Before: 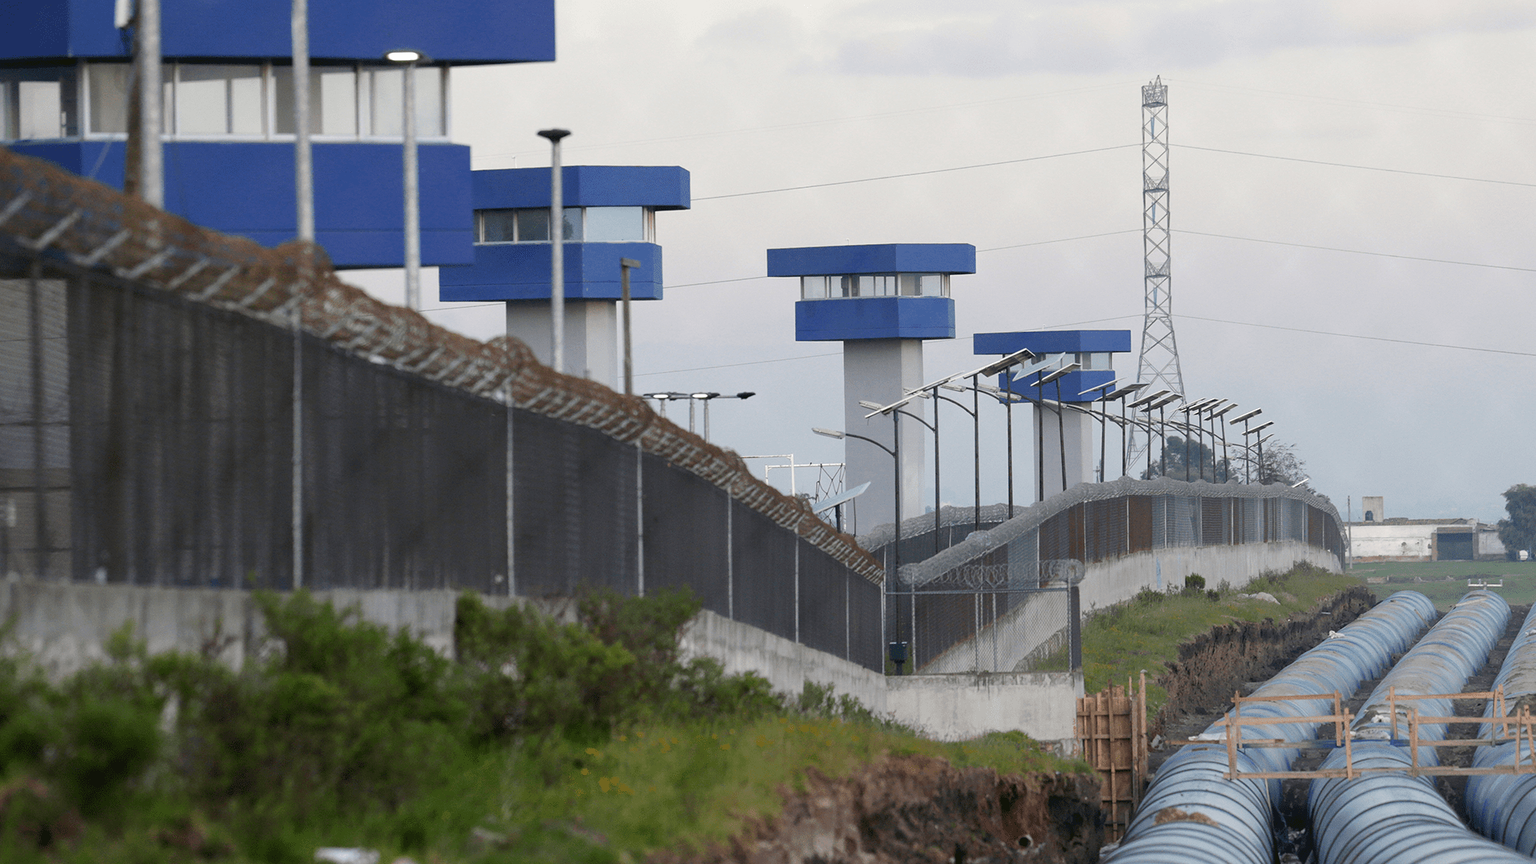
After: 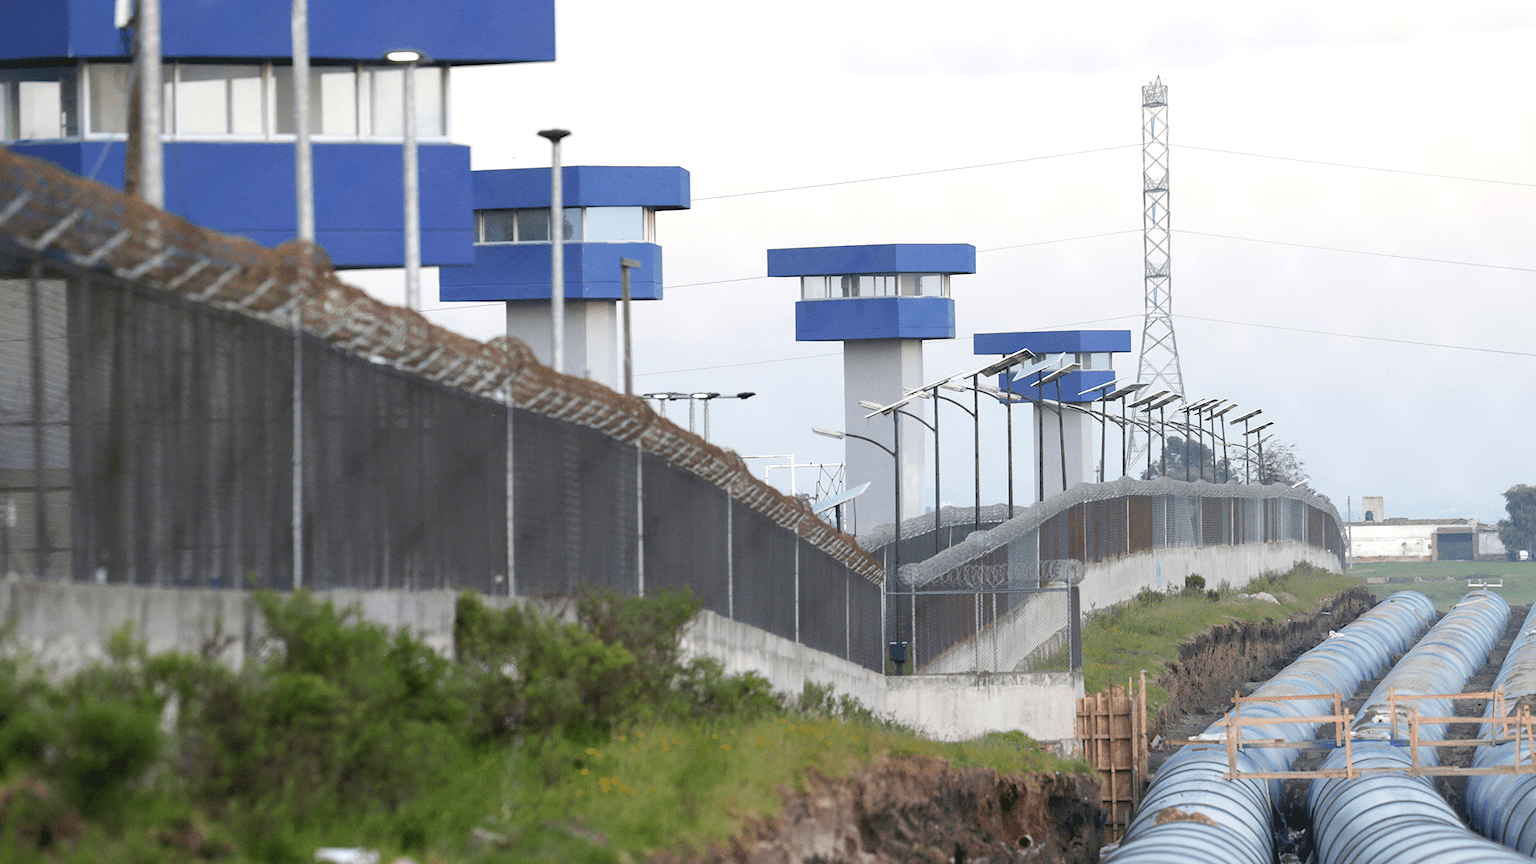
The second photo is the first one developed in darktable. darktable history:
contrast brightness saturation: contrast 0.05, brightness 0.06, saturation 0.01
exposure: black level correction 0, exposure 0.5 EV, compensate exposure bias true, compensate highlight preservation false
